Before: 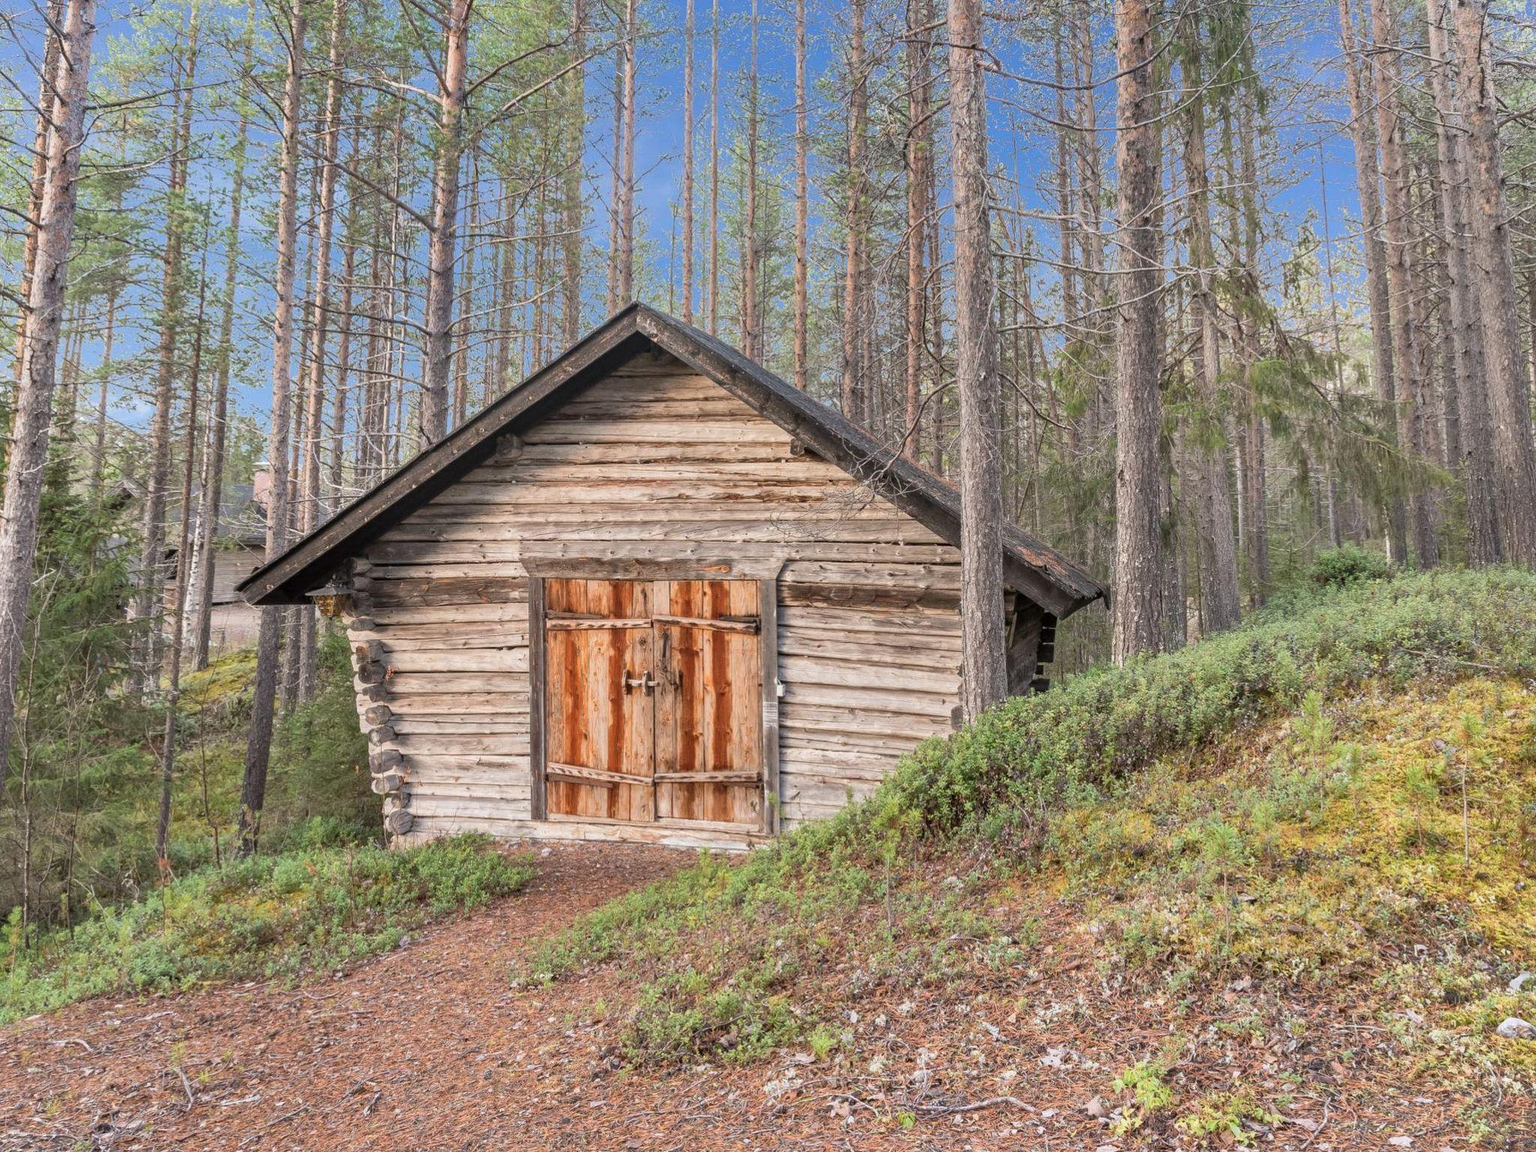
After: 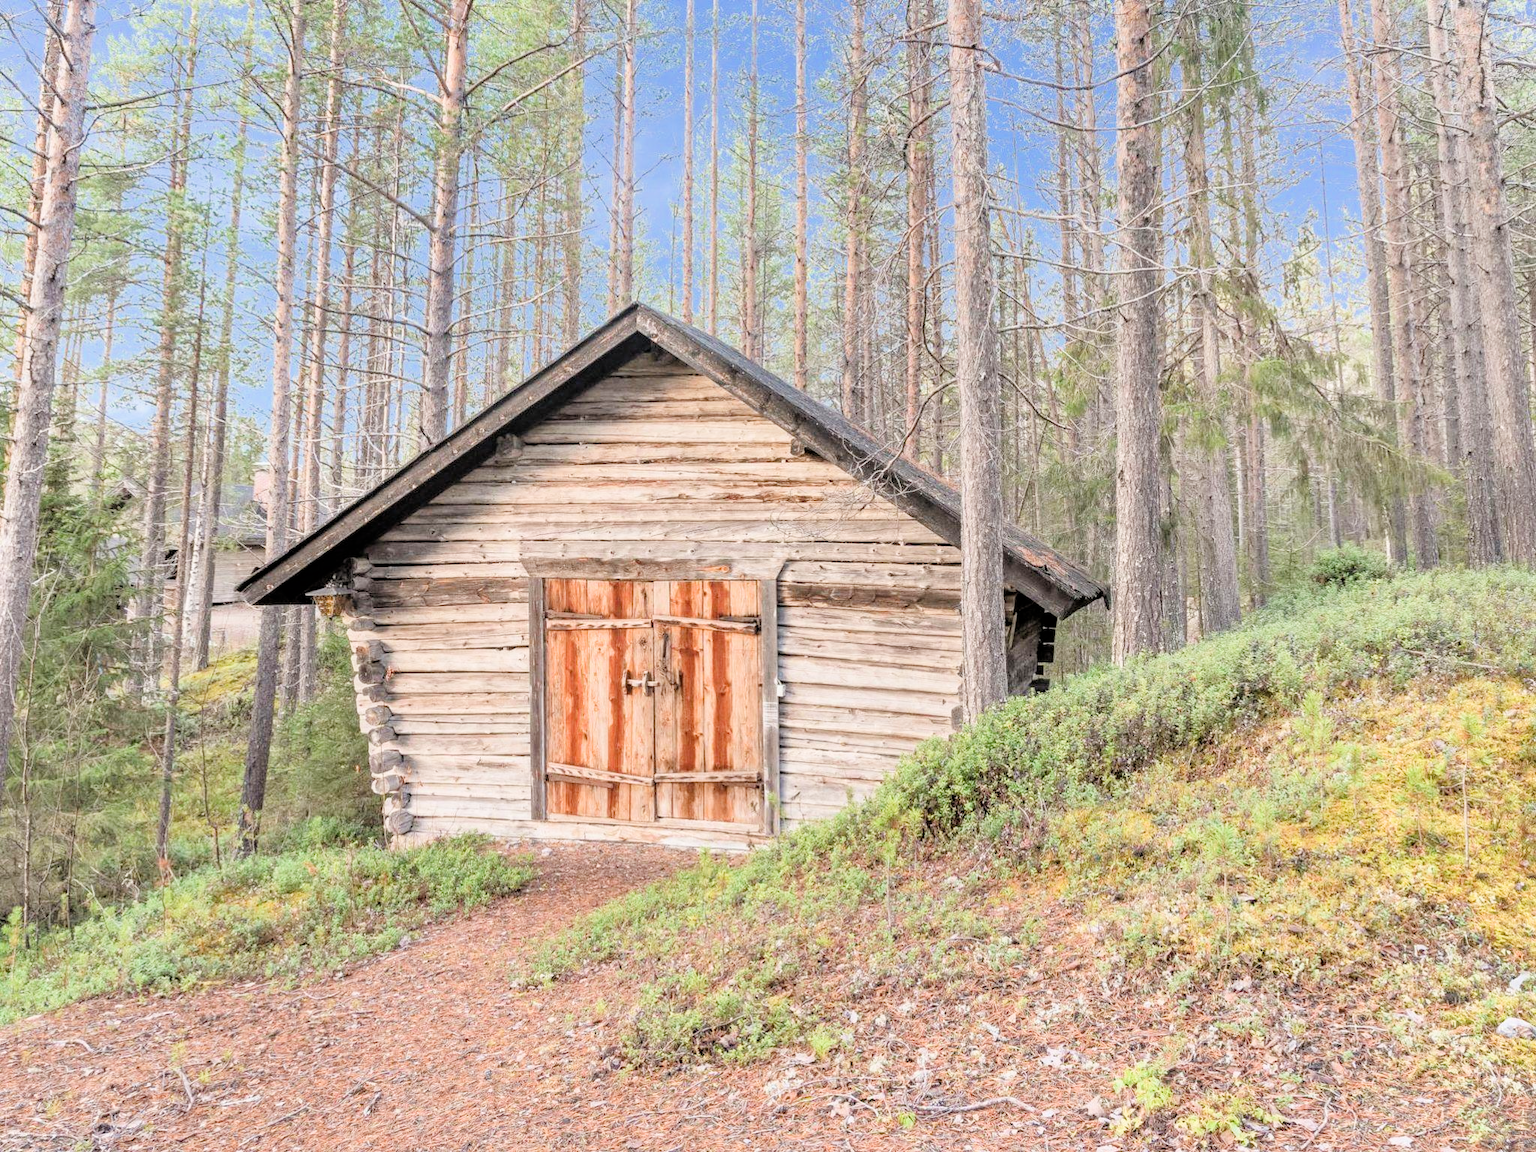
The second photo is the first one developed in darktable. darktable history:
tone equalizer: on, module defaults
exposure: exposure 1.2 EV, compensate highlight preservation false
filmic rgb: black relative exposure -4.88 EV, hardness 2.82
